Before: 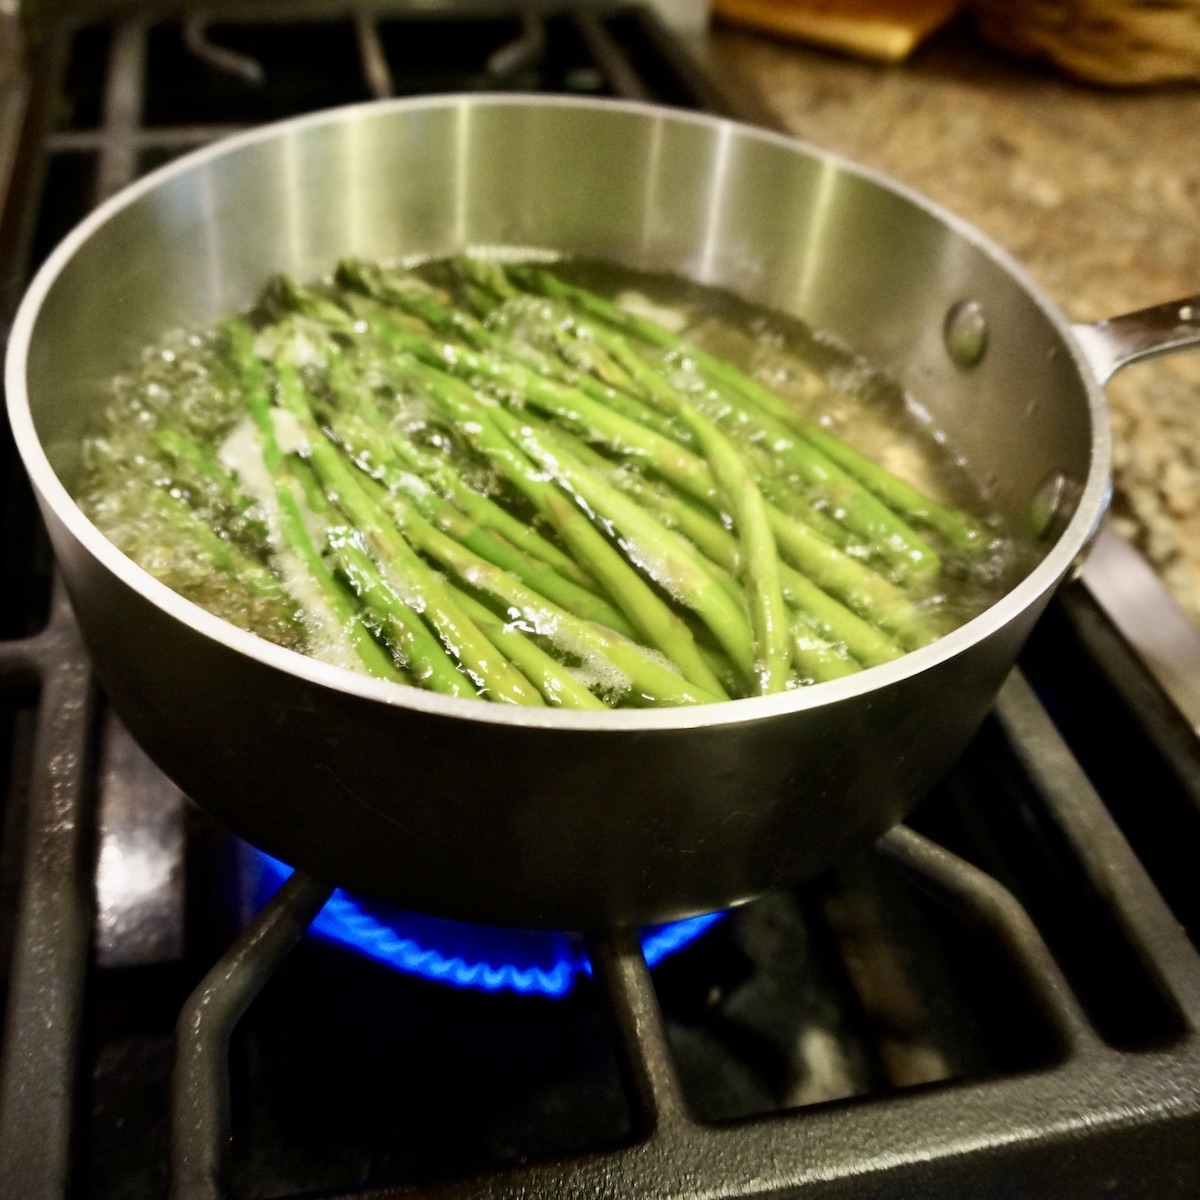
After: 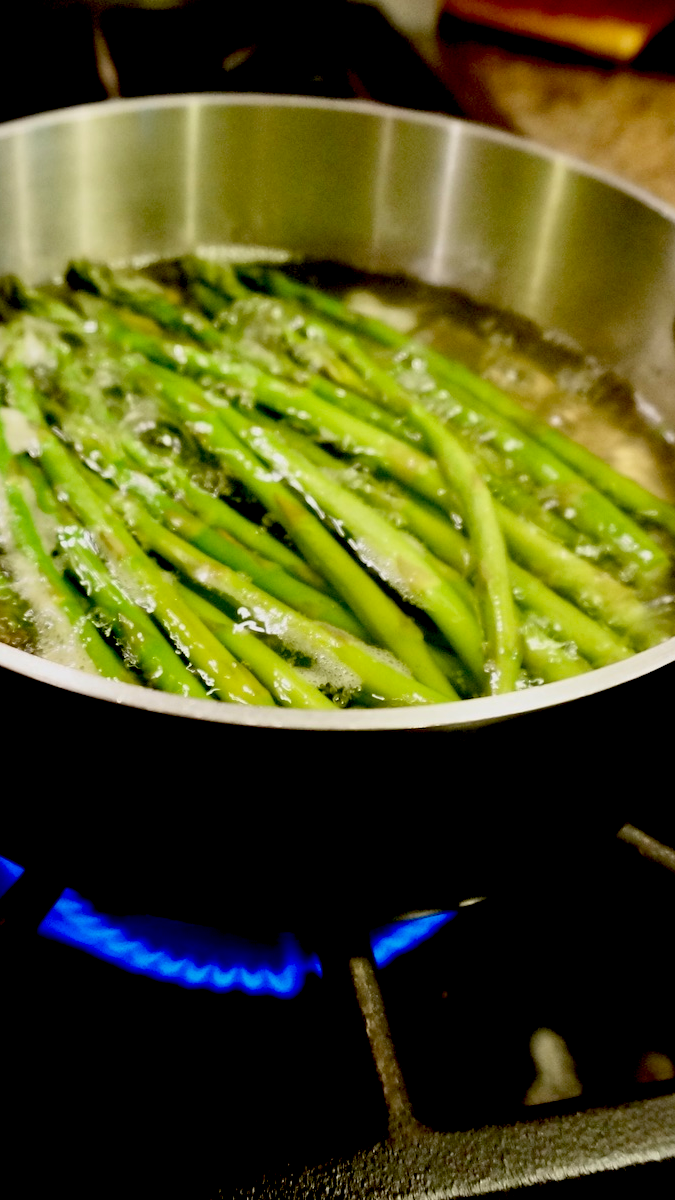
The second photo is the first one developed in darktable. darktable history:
crop and rotate: left 22.516%, right 21.234%
exposure: black level correction 0.046, exposure -0.228 EV, compensate highlight preservation false
